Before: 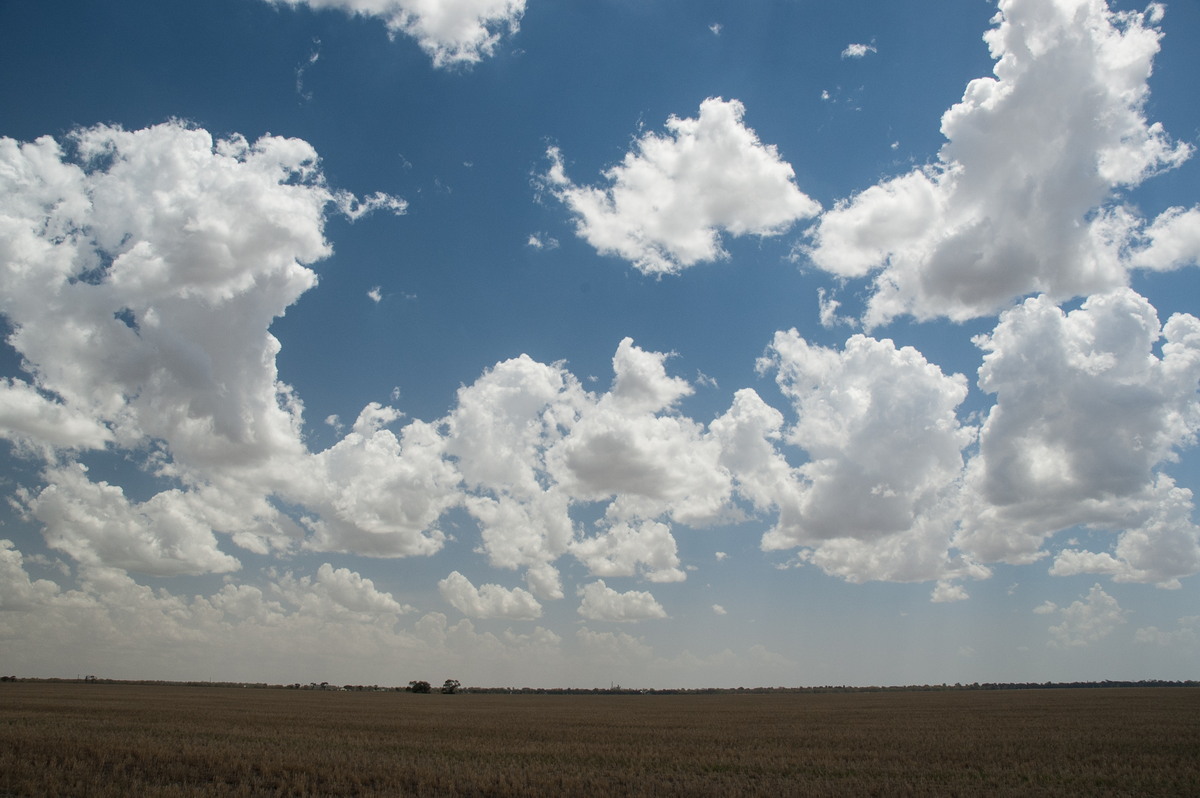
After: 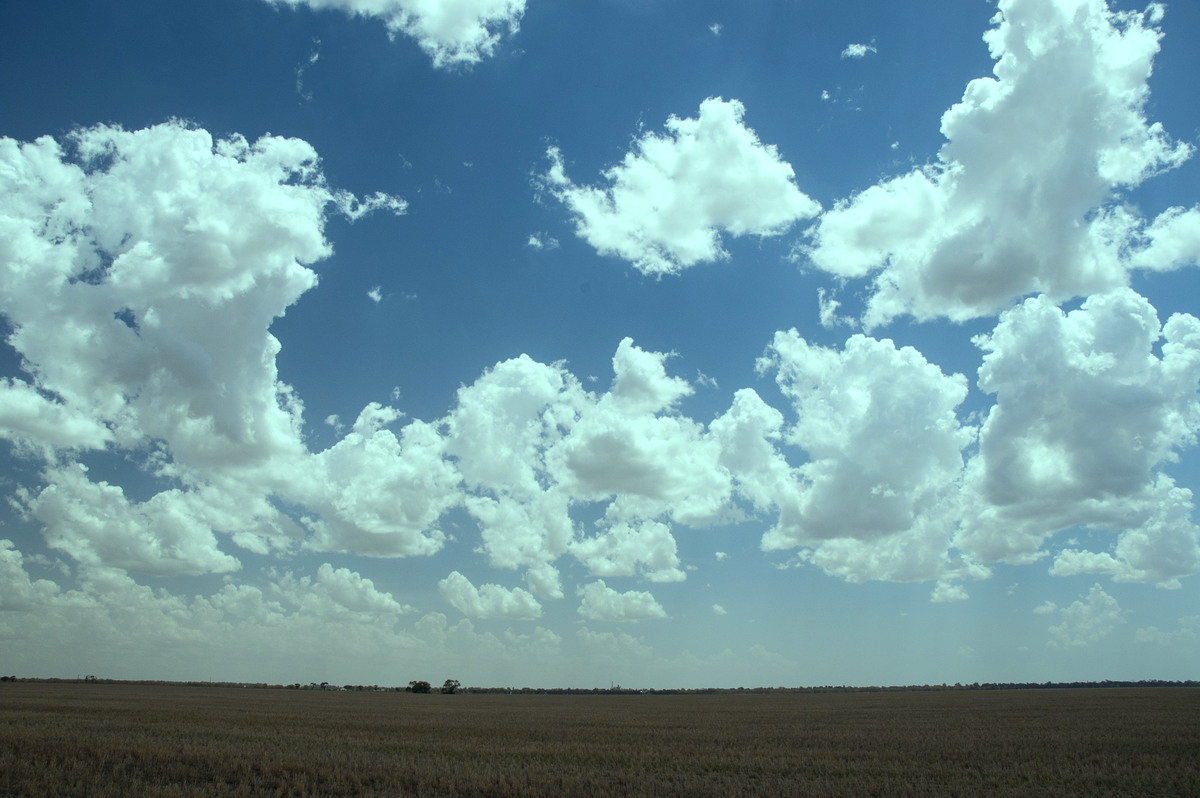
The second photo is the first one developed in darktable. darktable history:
tone equalizer: on, module defaults
color balance: mode lift, gamma, gain (sRGB), lift [0.997, 0.979, 1.021, 1.011], gamma [1, 1.084, 0.916, 0.998], gain [1, 0.87, 1.13, 1.101], contrast 4.55%, contrast fulcrum 38.24%, output saturation 104.09%
